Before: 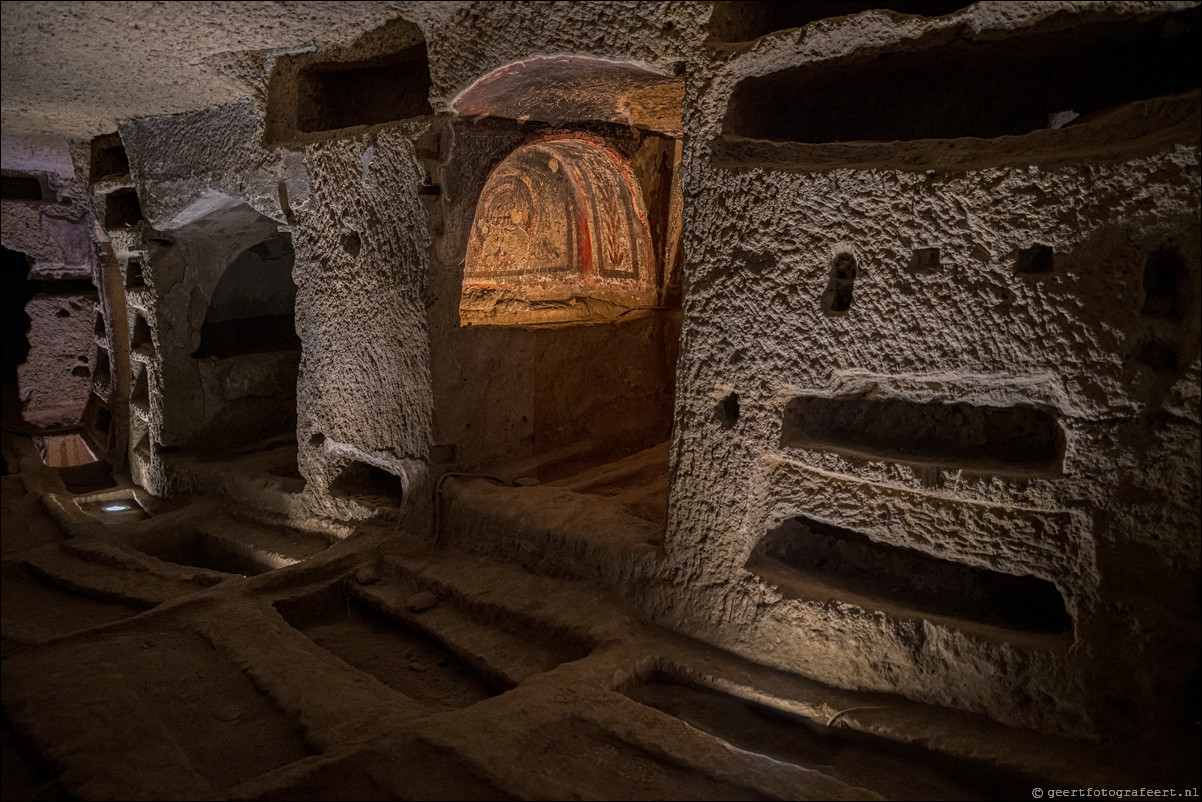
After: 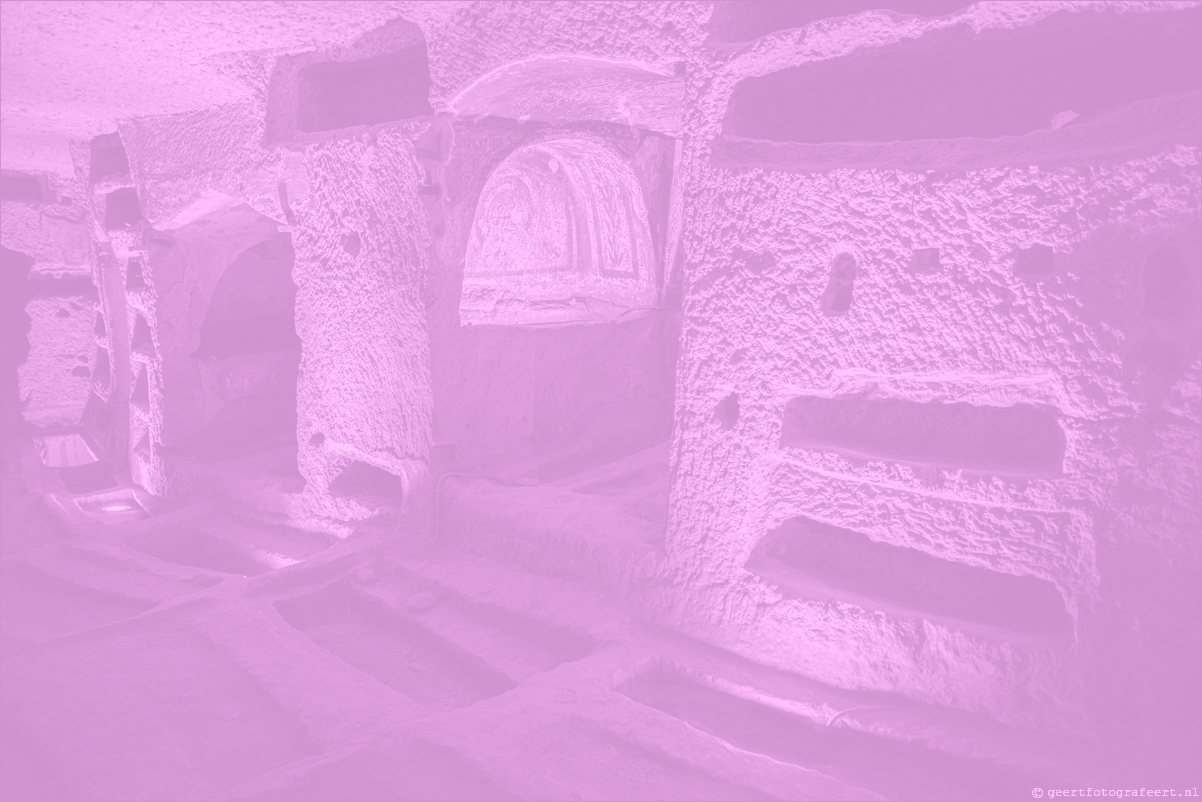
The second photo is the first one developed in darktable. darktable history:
colorize: hue 331.2°, saturation 75%, source mix 30.28%, lightness 70.52%, version 1
white balance: red 0.924, blue 1.095
color balance rgb: perceptual saturation grading › global saturation 8.89%, saturation formula JzAzBz (2021)
